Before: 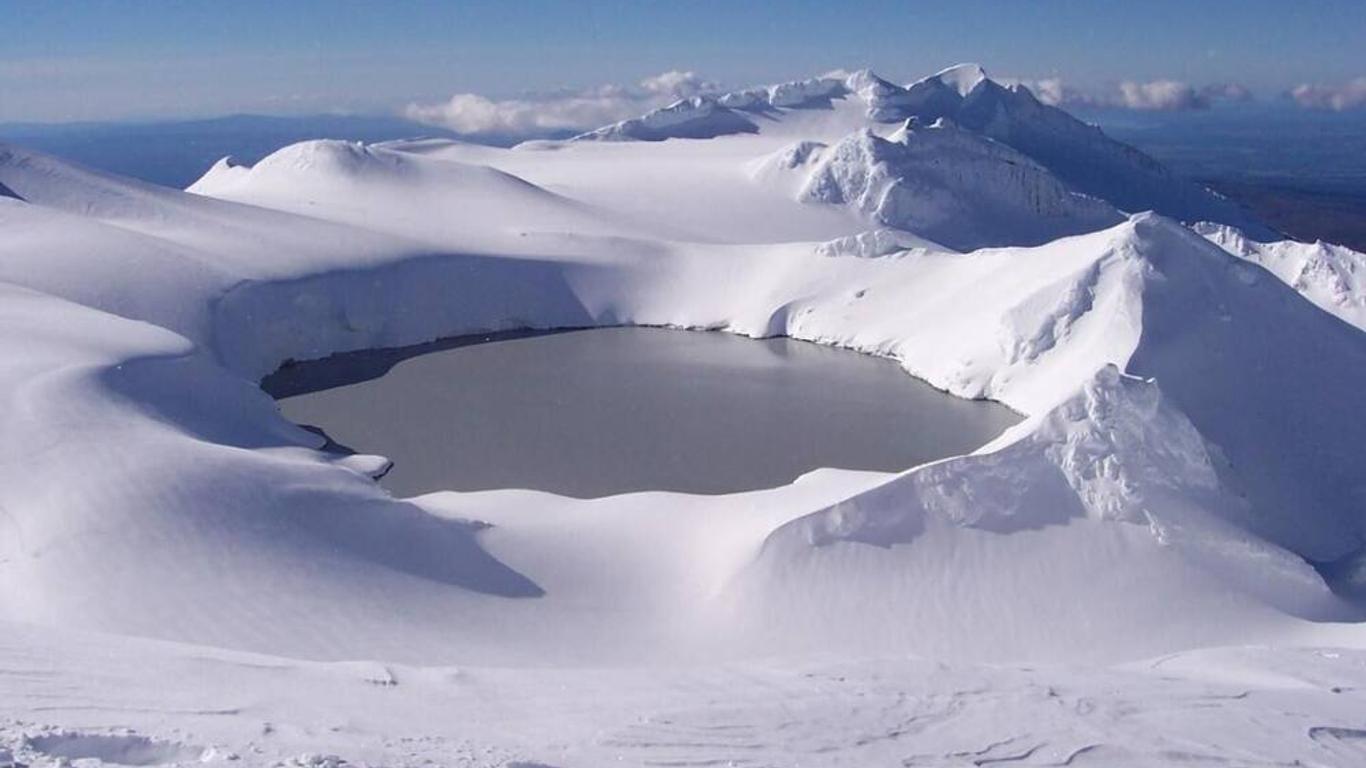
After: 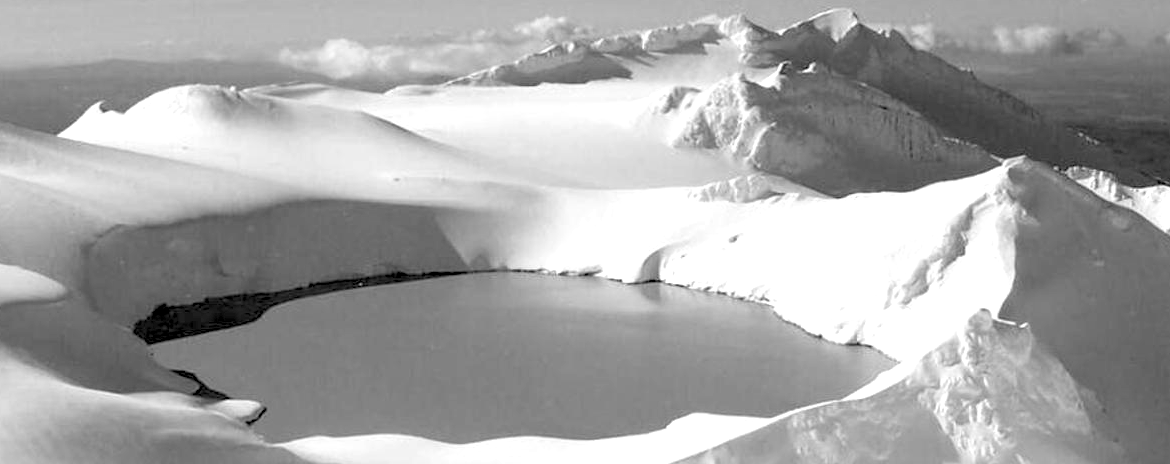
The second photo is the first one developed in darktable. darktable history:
crop and rotate: left 9.345%, top 7.22%, right 4.982%, bottom 32.331%
monochrome: on, module defaults
white balance: red 1, blue 1
exposure: black level correction 0, exposure 0.5 EV, compensate highlight preservation false
rgb levels: levels [[0.029, 0.461, 0.922], [0, 0.5, 1], [0, 0.5, 1]]
